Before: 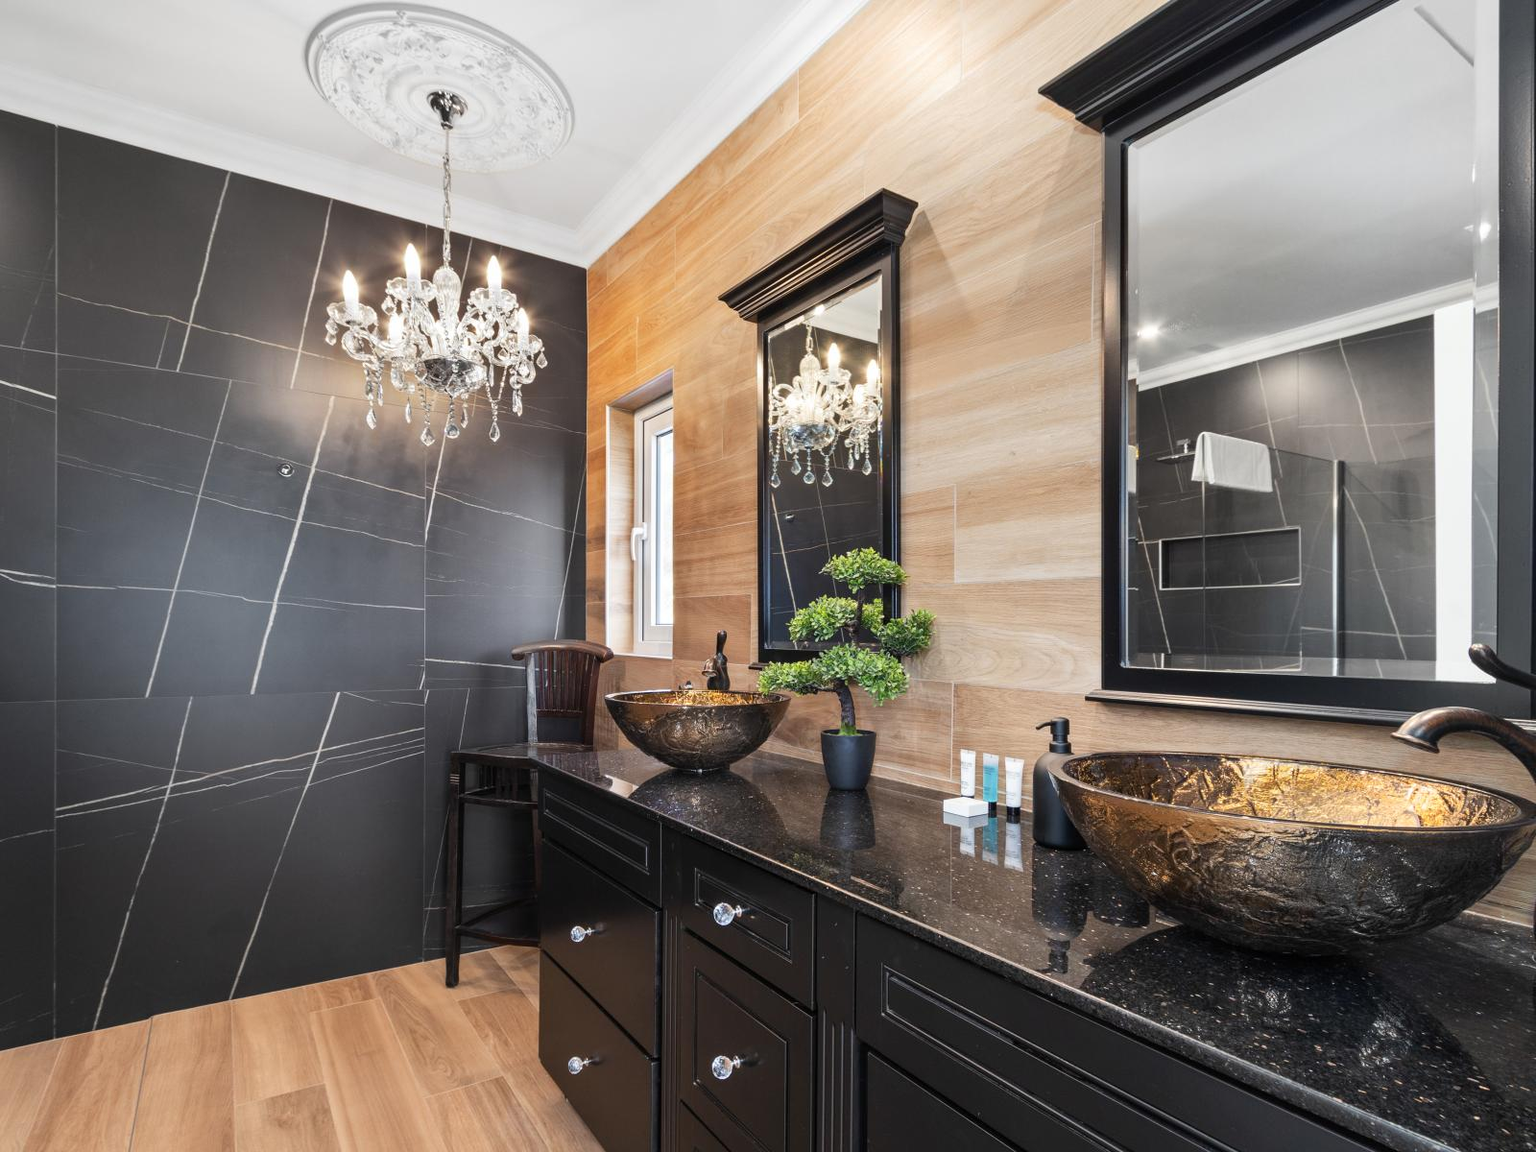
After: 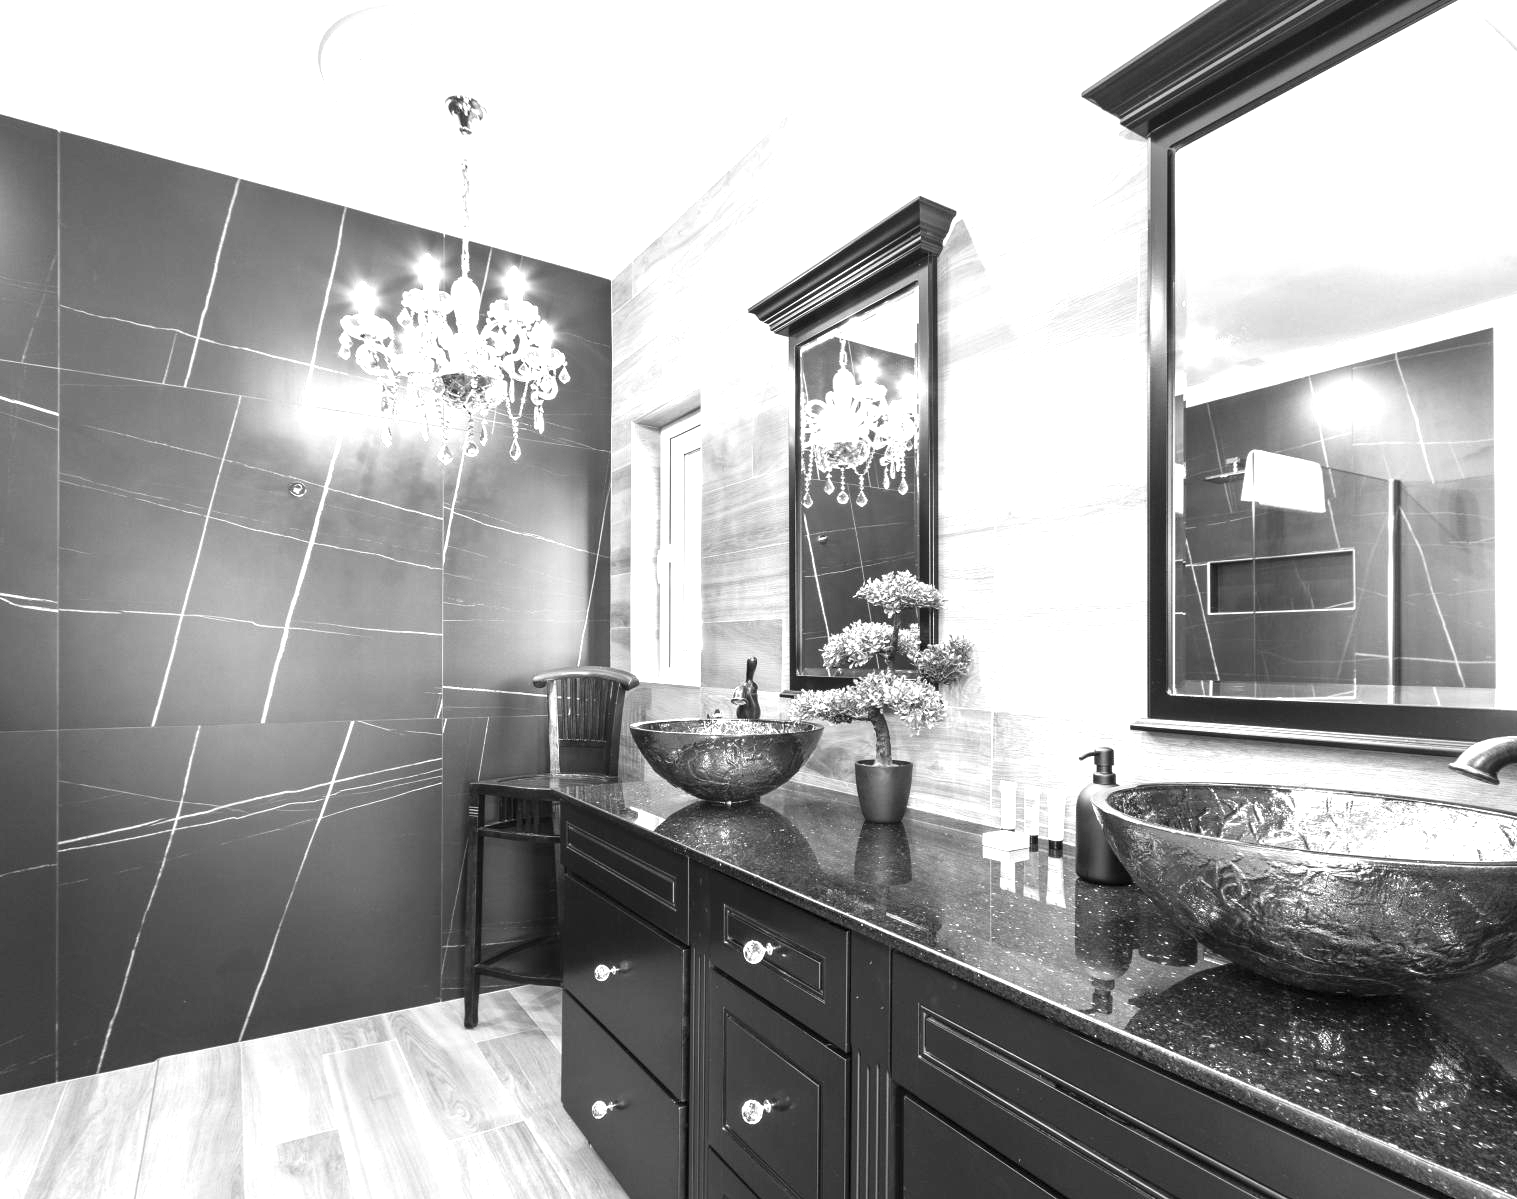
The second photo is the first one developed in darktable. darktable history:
exposure: black level correction 0, exposure 1.379 EV, compensate exposure bias true, compensate highlight preservation false
crop and rotate: right 5.167%
white balance: emerald 1
rgb levels: preserve colors max RGB
monochrome: on, module defaults
